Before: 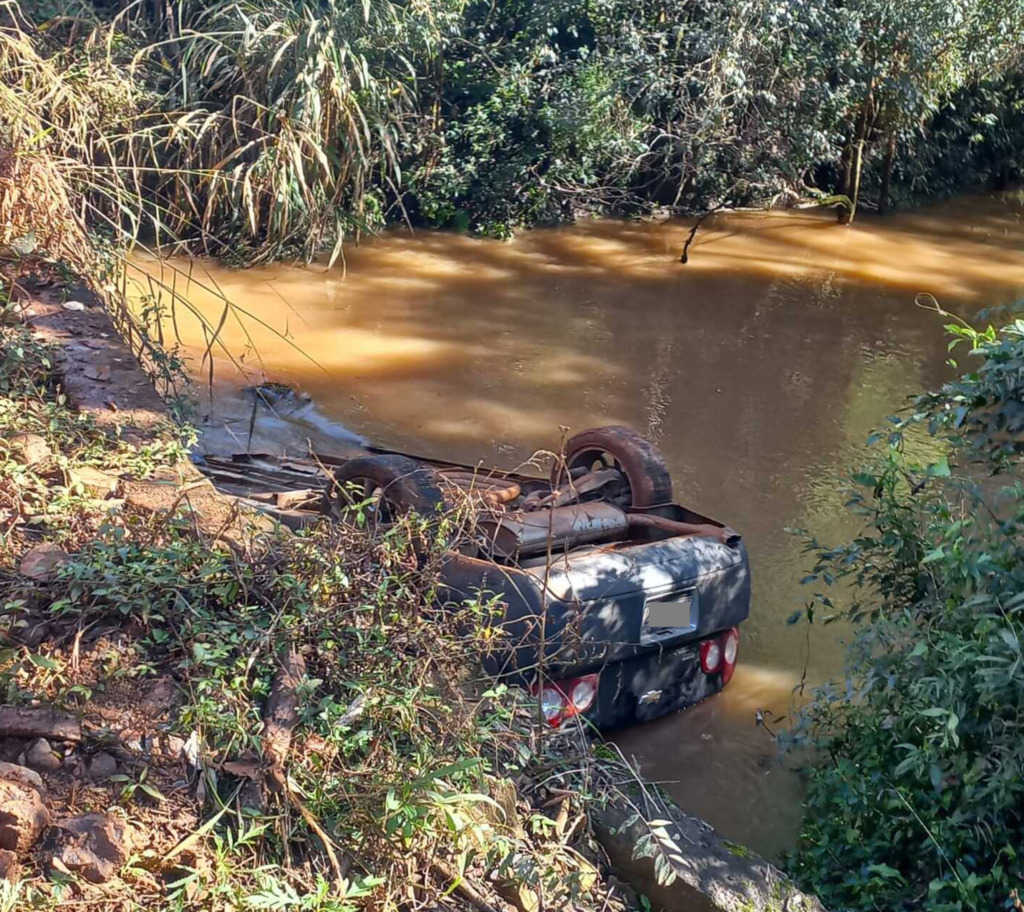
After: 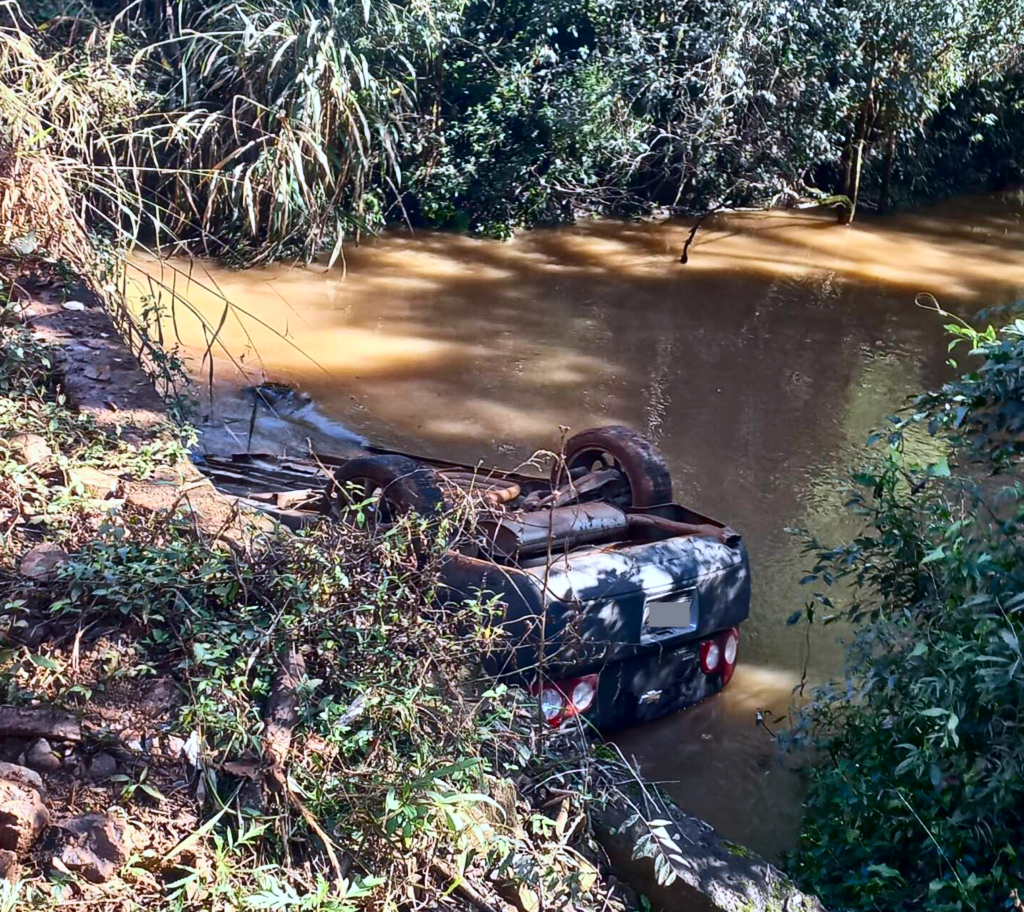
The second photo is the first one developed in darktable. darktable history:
contrast brightness saturation: contrast 0.28
color calibration: illuminant as shot in camera, x 0.37, y 0.382, temperature 4313.32 K
